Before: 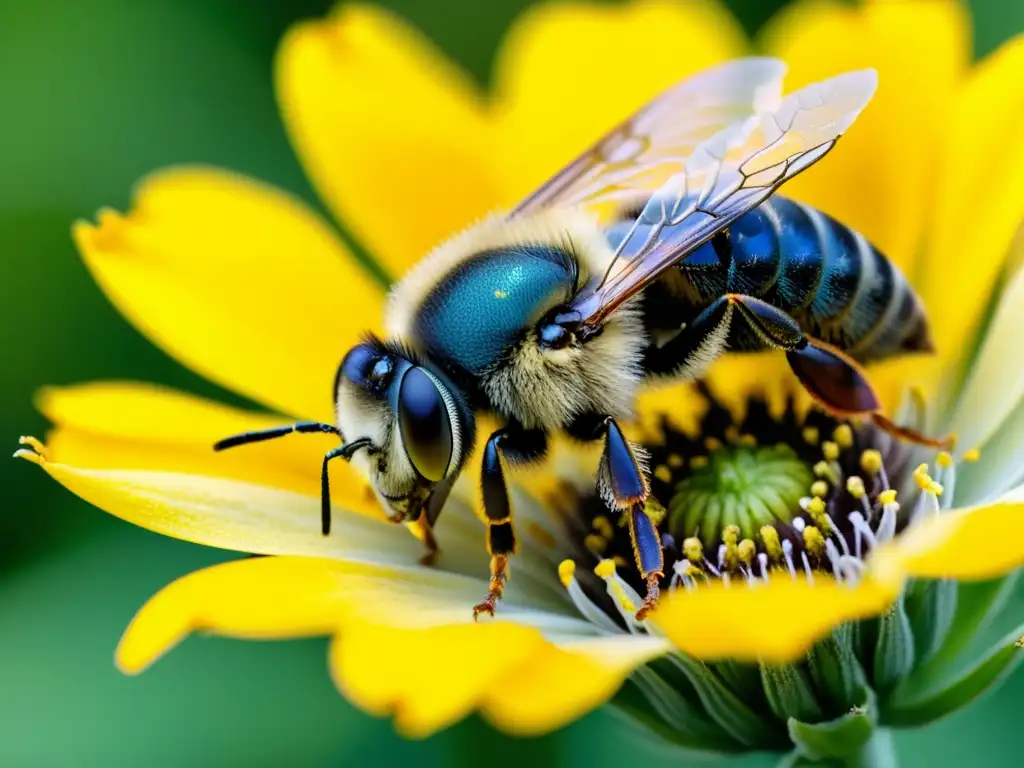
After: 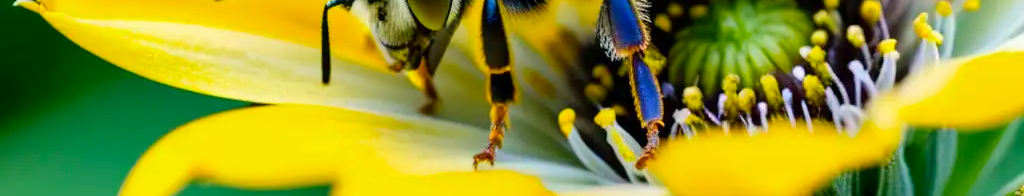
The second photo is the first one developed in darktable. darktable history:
crop and rotate: top 58.767%, bottom 15.641%
color correction: highlights b* 2.9
color balance rgb: shadows lift › chroma 2.028%, shadows lift › hue 217.4°, linear chroma grading › shadows -3.462%, linear chroma grading › highlights -4.455%, perceptual saturation grading › global saturation 19.357%, perceptual brilliance grading › global brilliance 2.546%, perceptual brilliance grading › highlights -3.247%, perceptual brilliance grading › shadows 3.095%, global vibrance 20%
